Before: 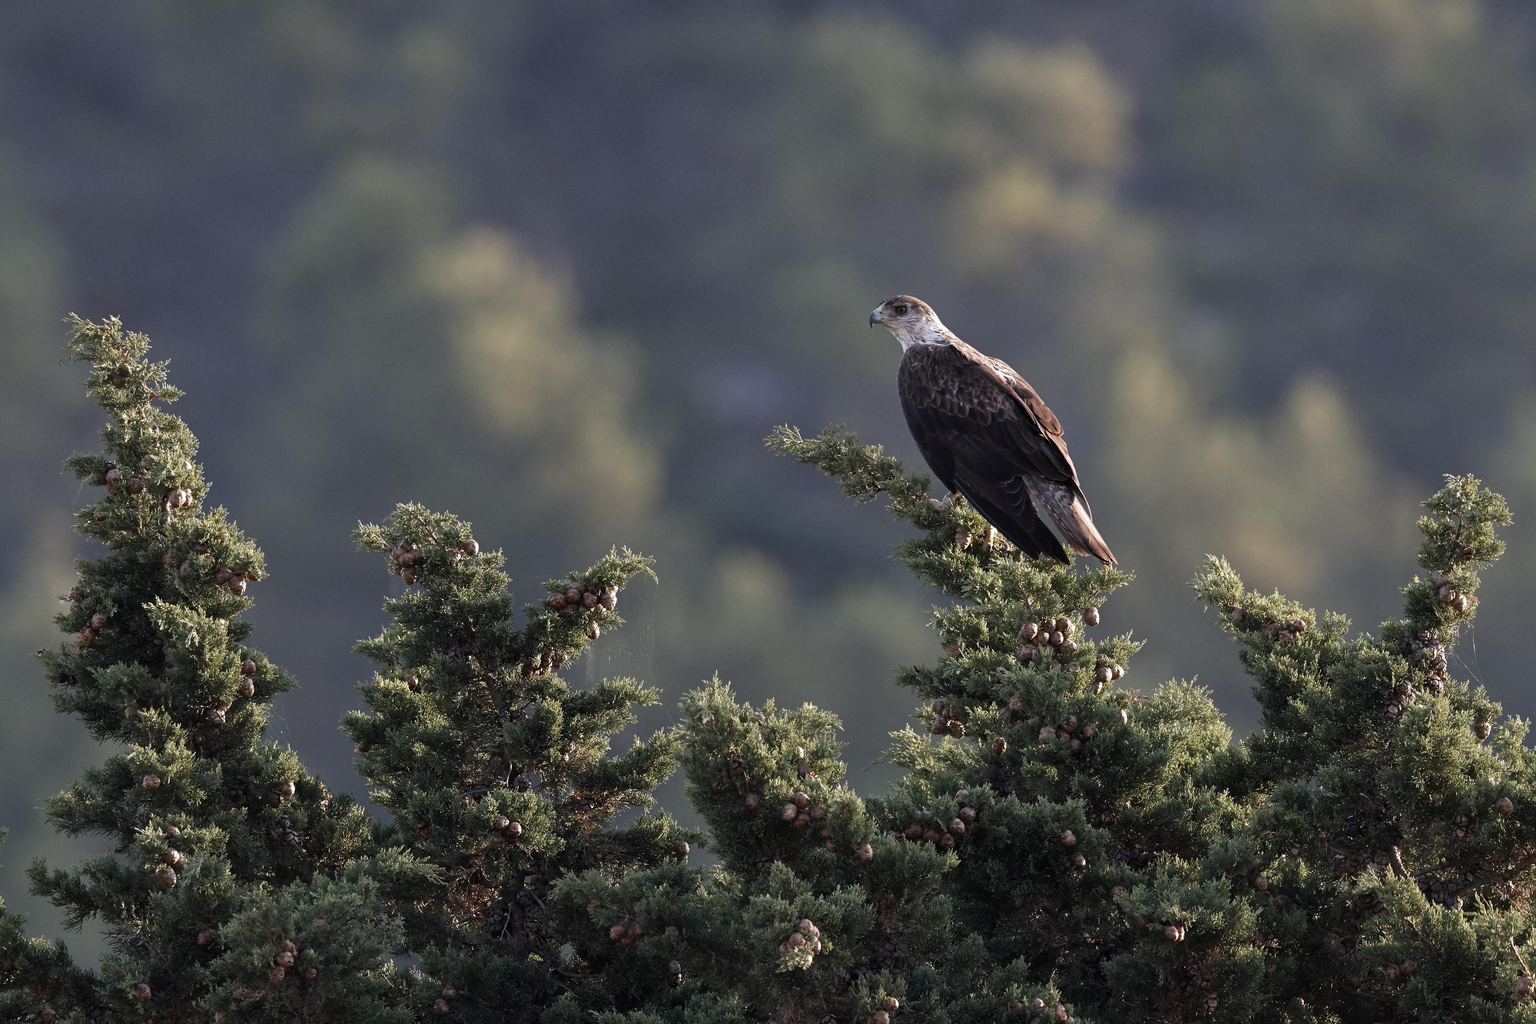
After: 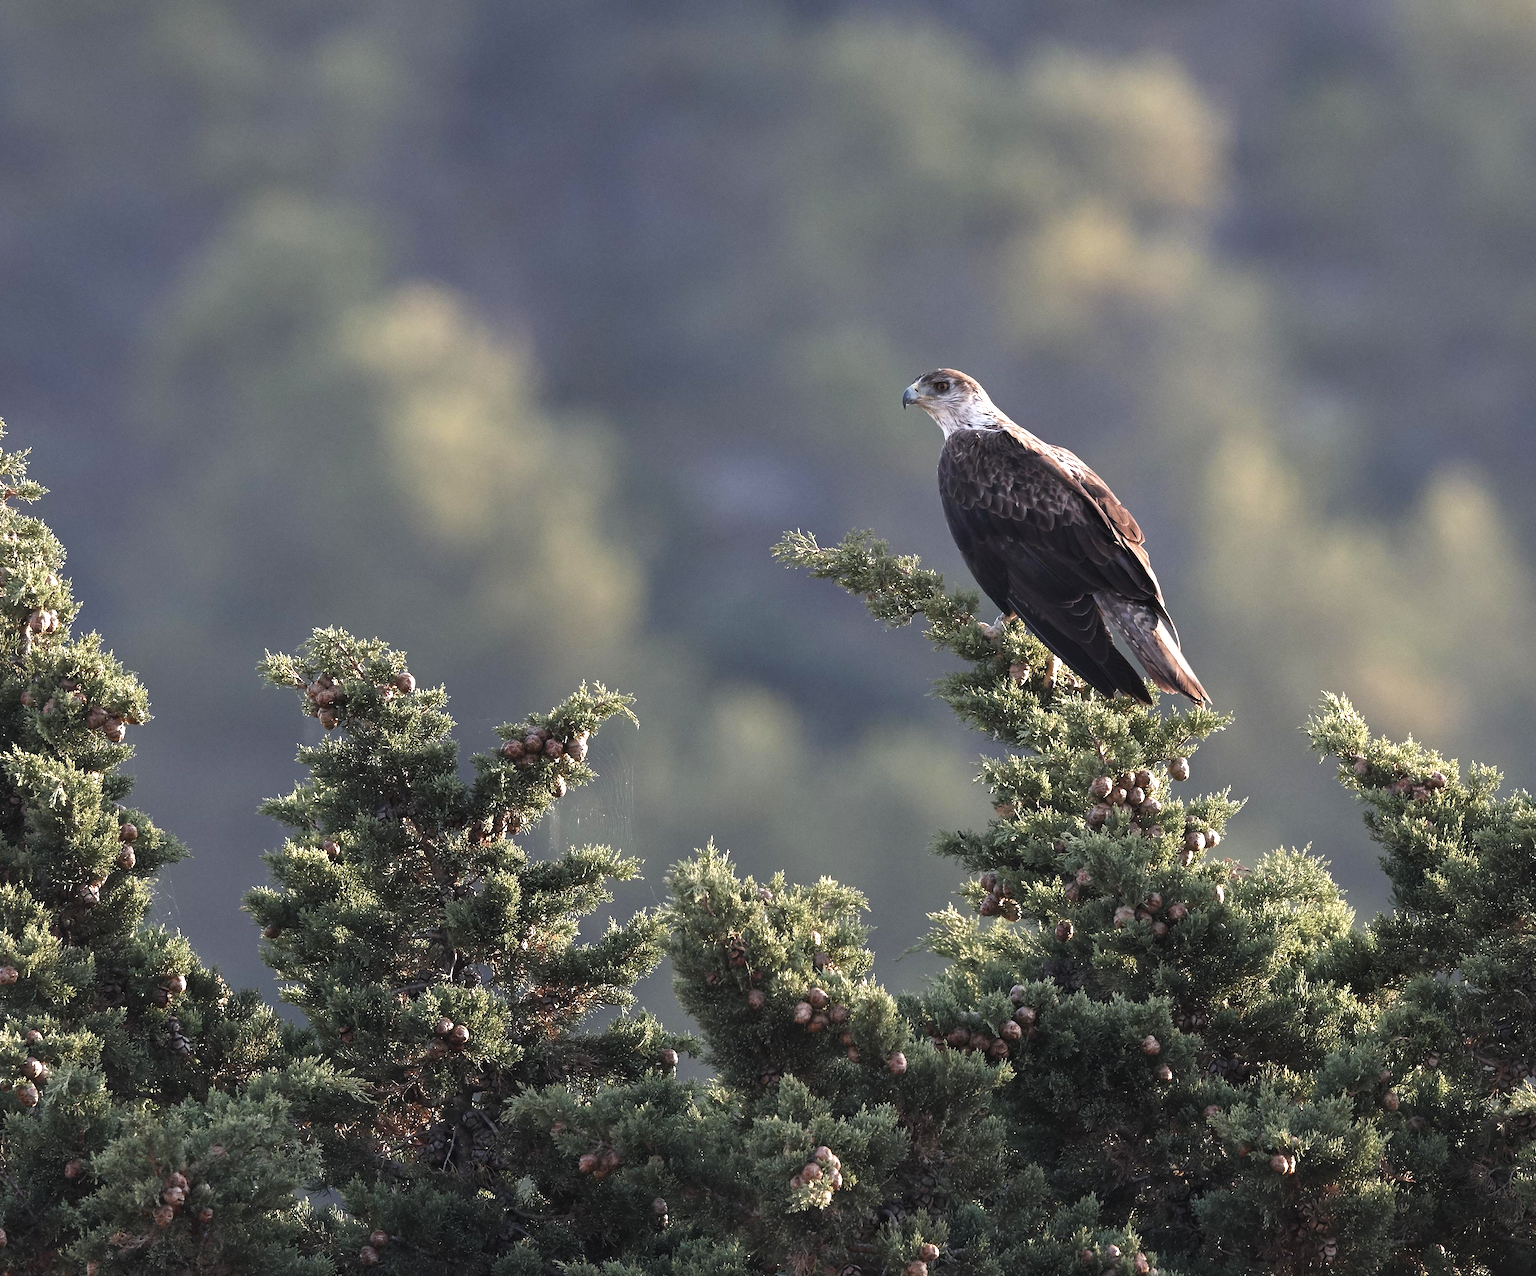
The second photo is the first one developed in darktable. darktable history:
exposure: black level correction -0.002, exposure 0.712 EV, compensate highlight preservation false
contrast equalizer: octaves 7, y [[0.5, 0.5, 0.472, 0.5, 0.5, 0.5], [0.5 ×6], [0.5 ×6], [0 ×6], [0 ×6]], mix 0.156
crop and rotate: left 9.512%, right 10.292%
tone equalizer: on, module defaults
